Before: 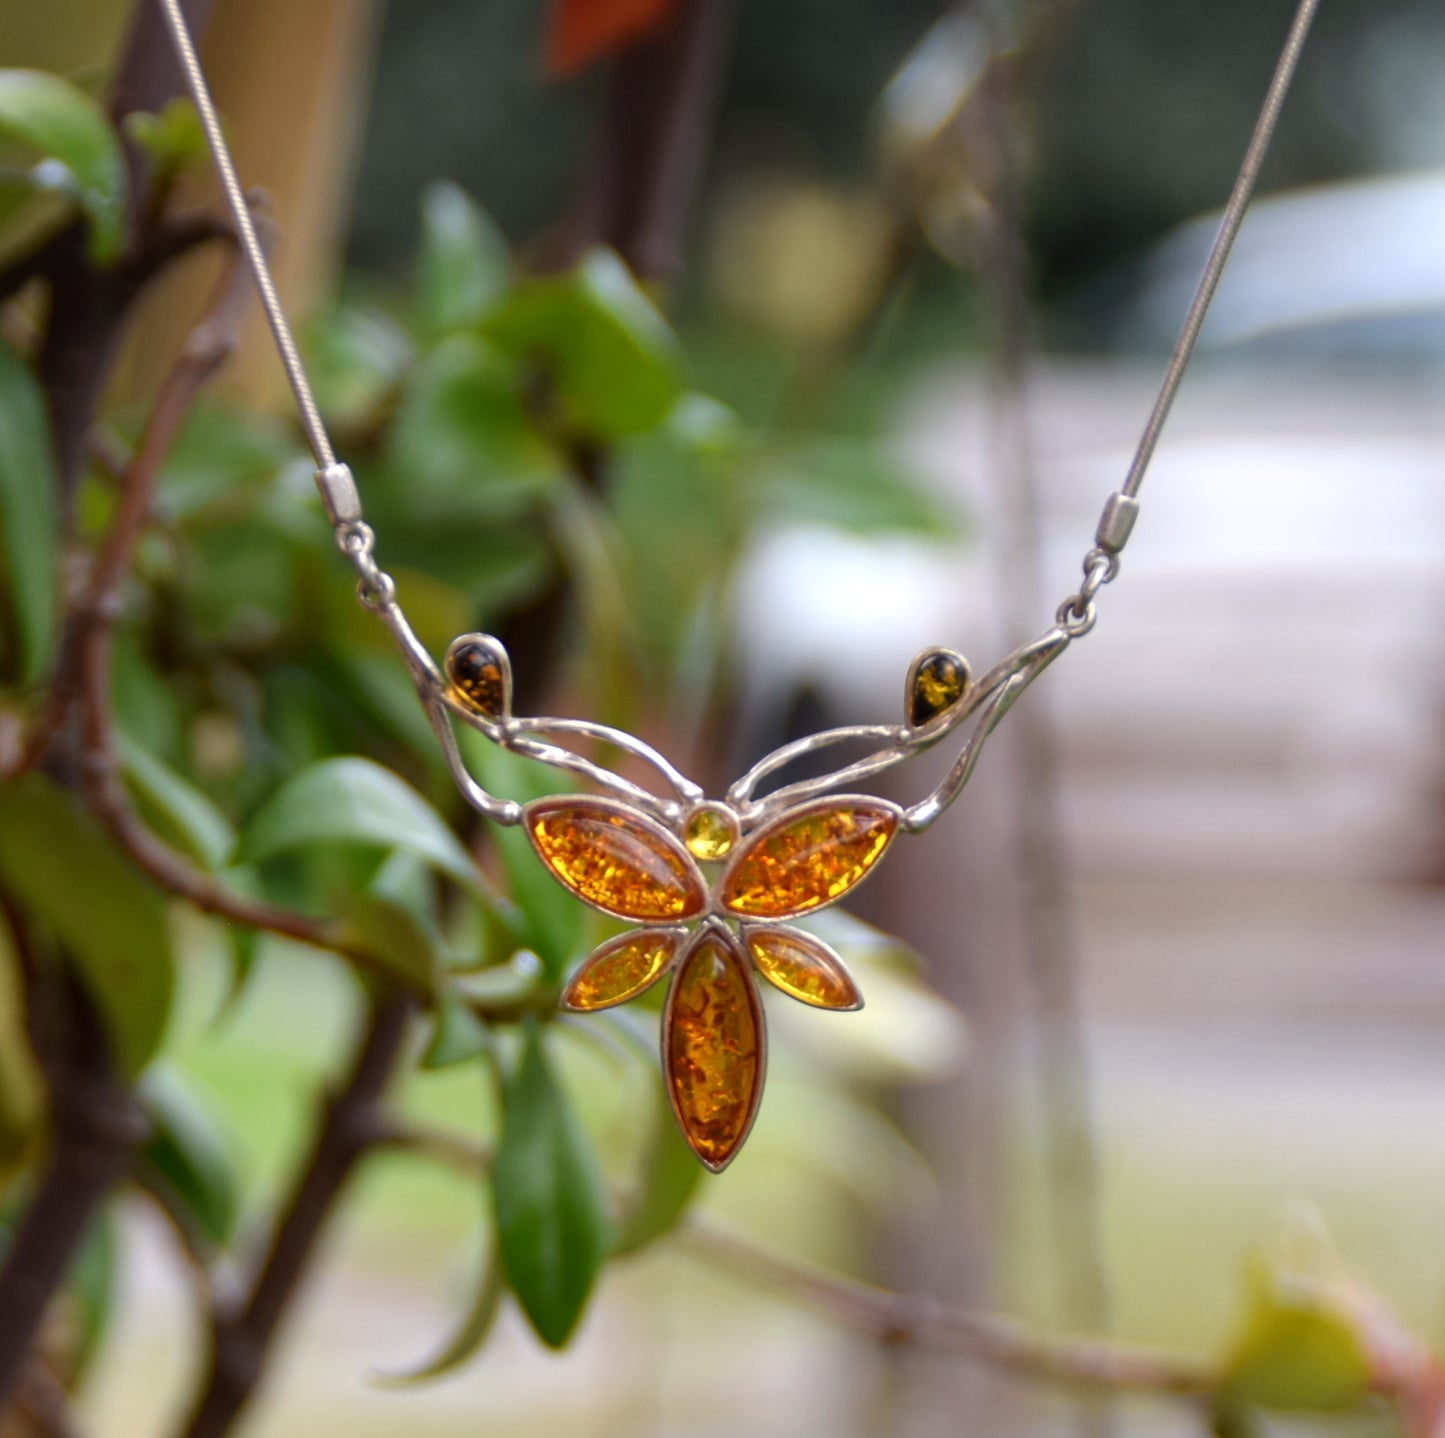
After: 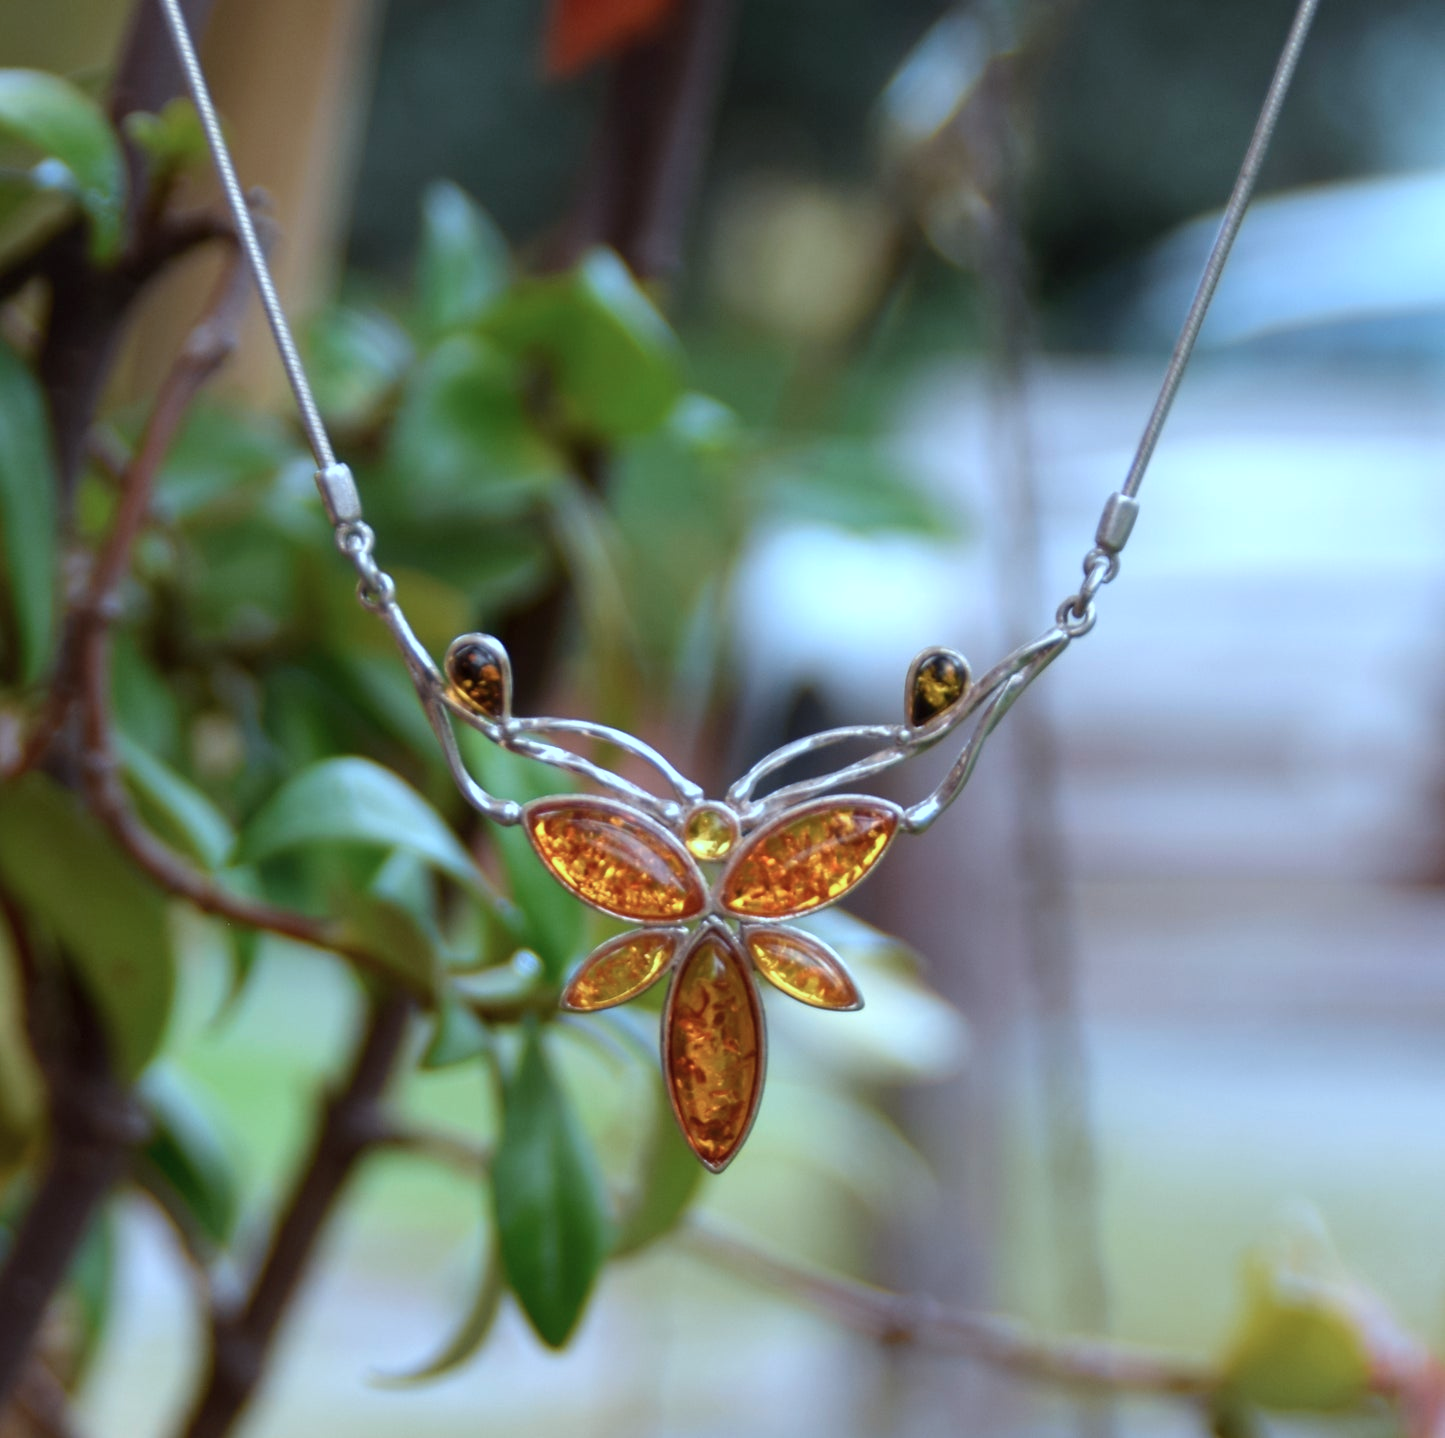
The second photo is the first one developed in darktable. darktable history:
color correction: highlights a* -8.84, highlights b* -23.56
